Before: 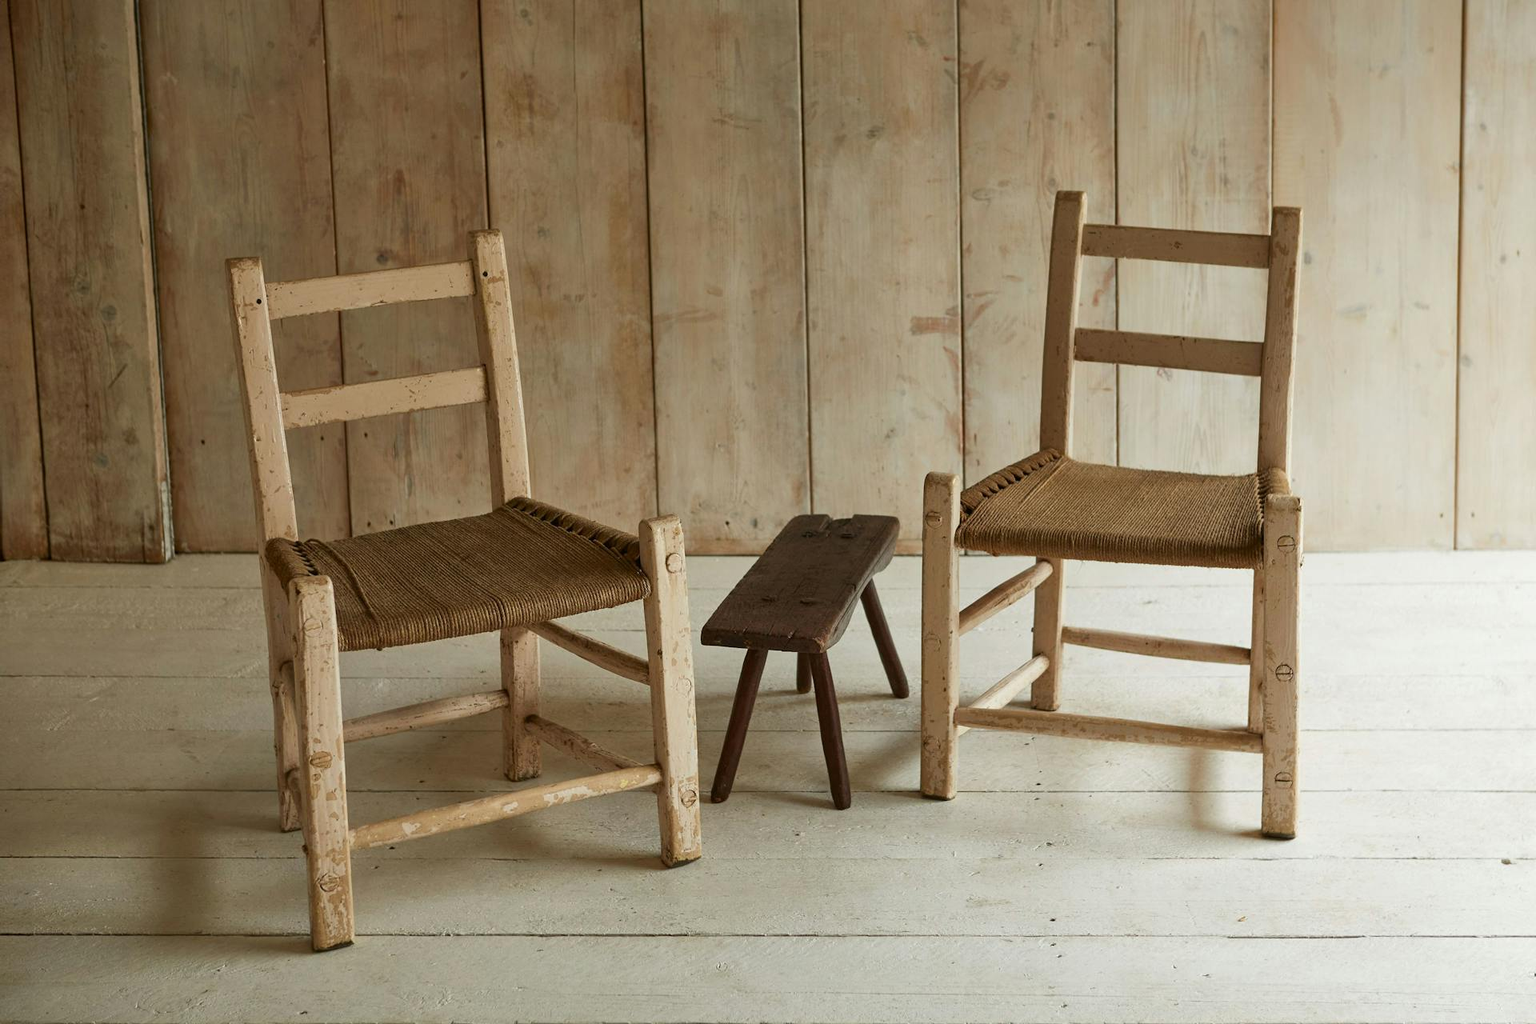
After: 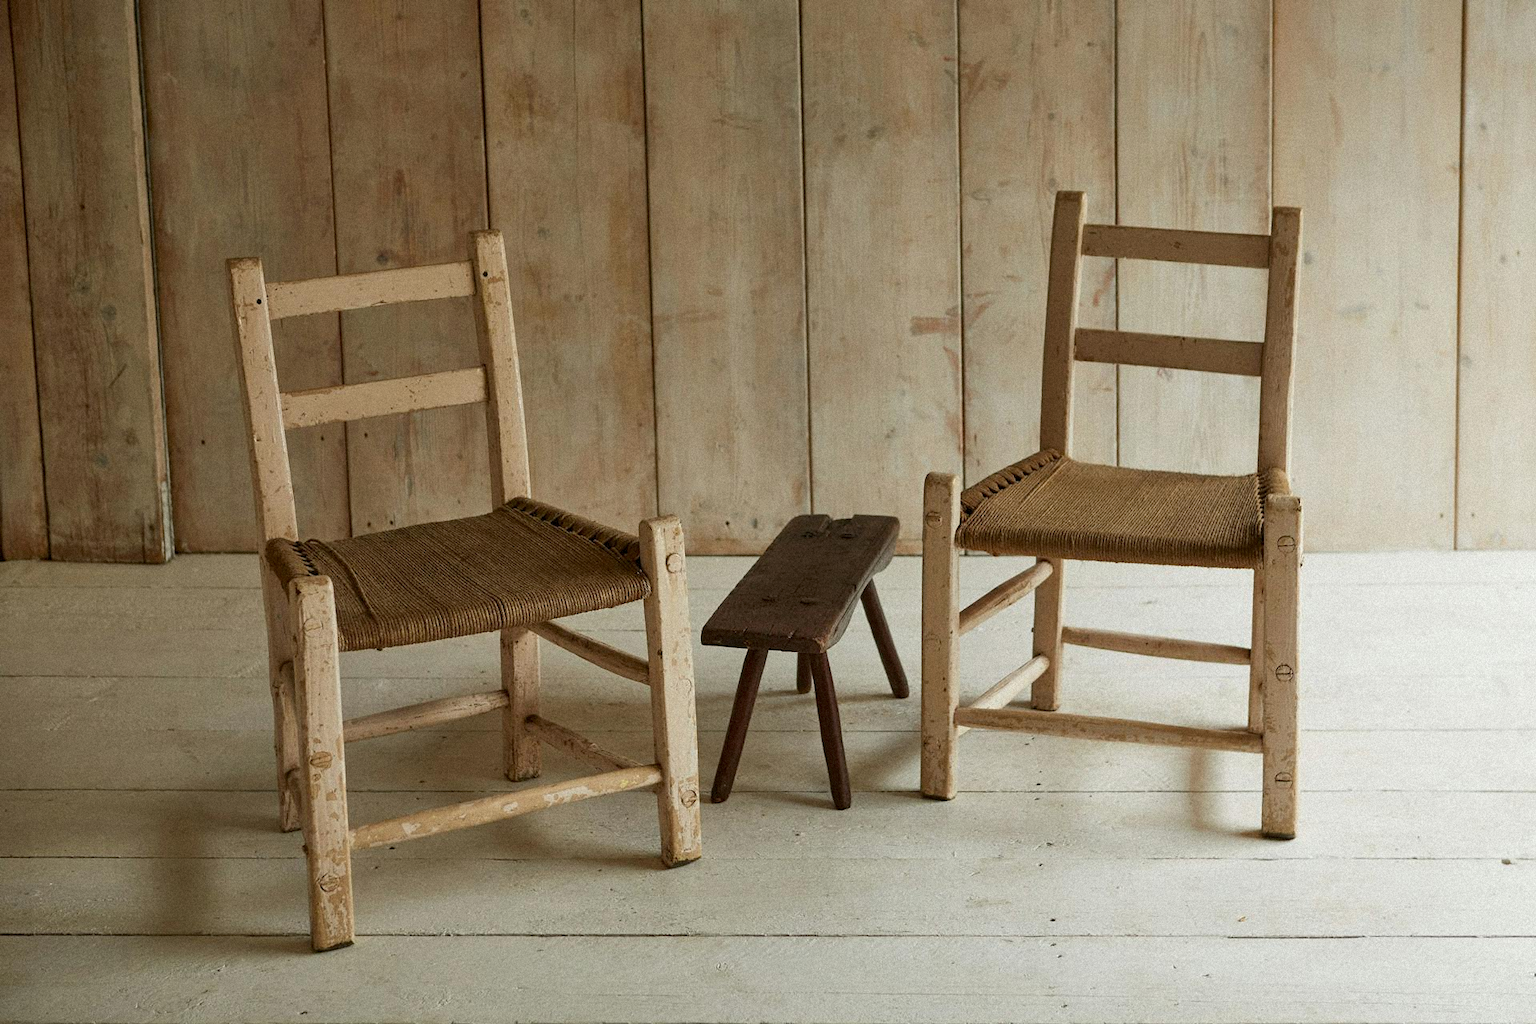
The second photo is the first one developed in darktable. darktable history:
grain: mid-tones bias 0%
exposure: black level correction 0.002, exposure -0.1 EV, compensate highlight preservation false
